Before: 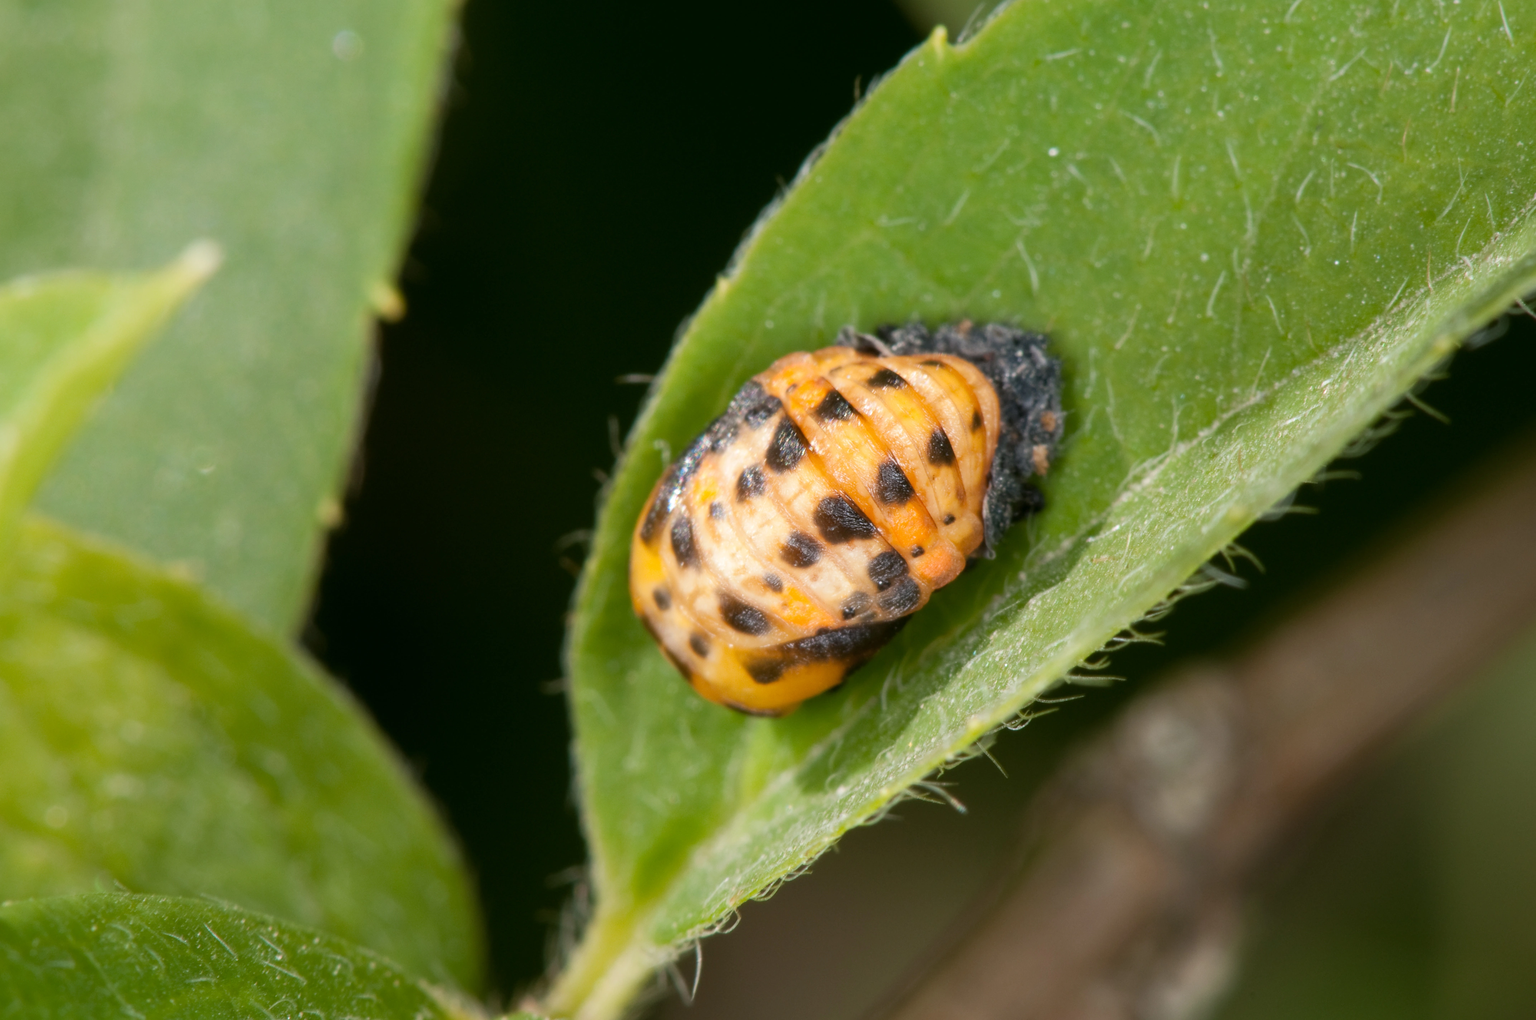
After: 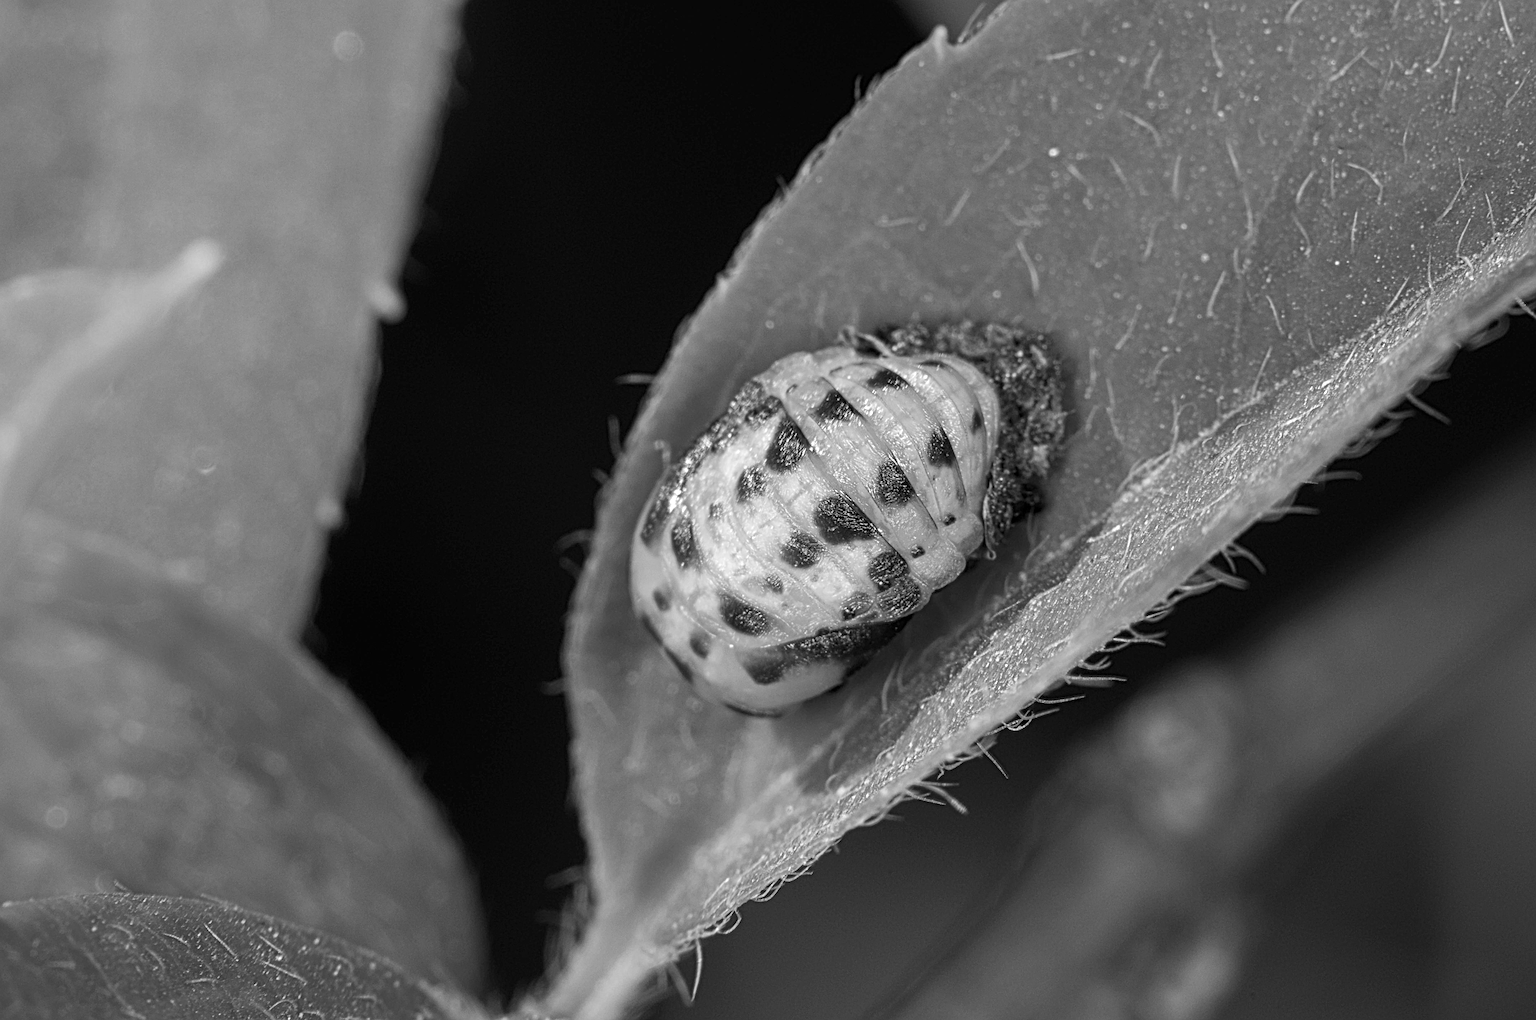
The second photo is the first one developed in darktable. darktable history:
tone equalizer: on, module defaults
color calibration: output gray [0.31, 0.36, 0.33, 0], illuminant same as pipeline (D50), adaptation XYZ, x 0.345, y 0.358, temperature 5015.61 K, gamut compression 0.993
local contrast: mode bilateral grid, contrast 21, coarseness 4, detail 299%, midtone range 0.2
